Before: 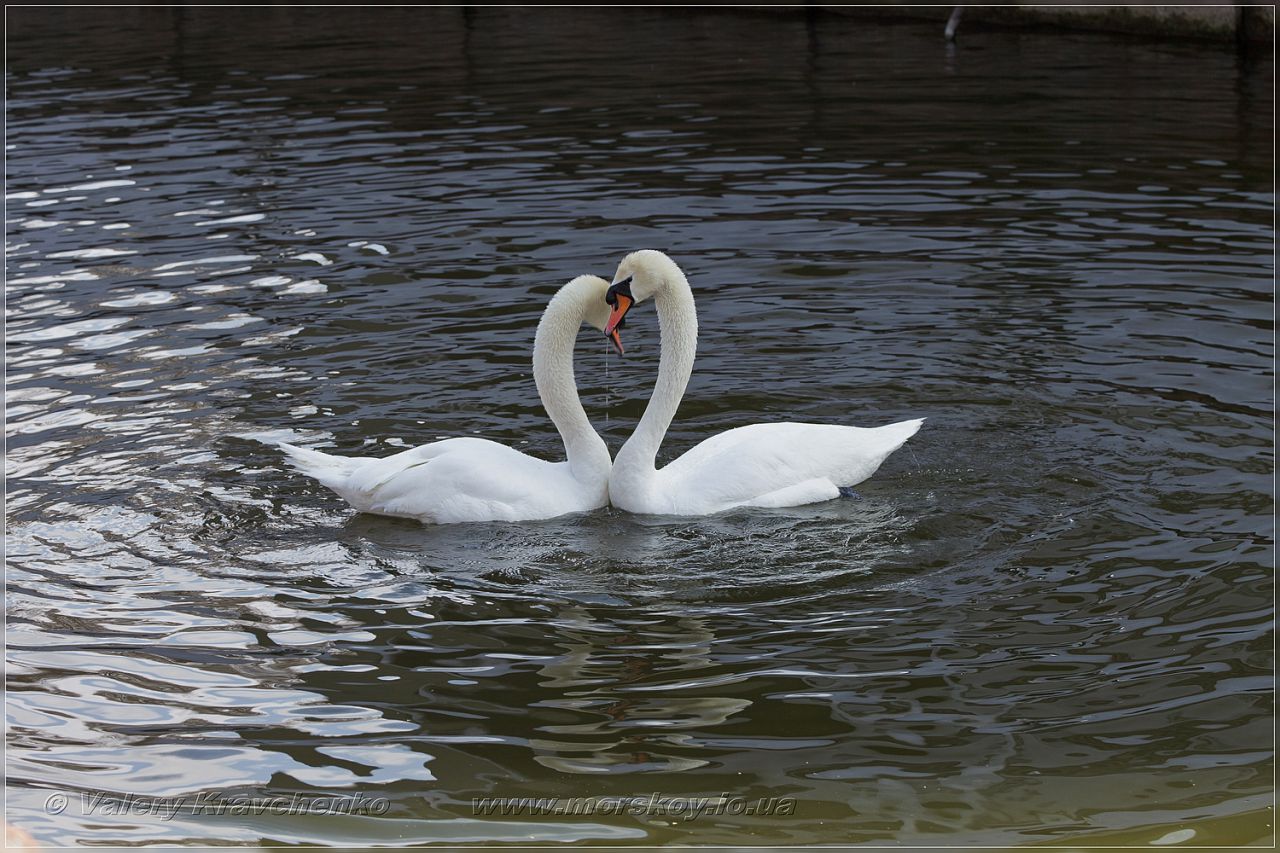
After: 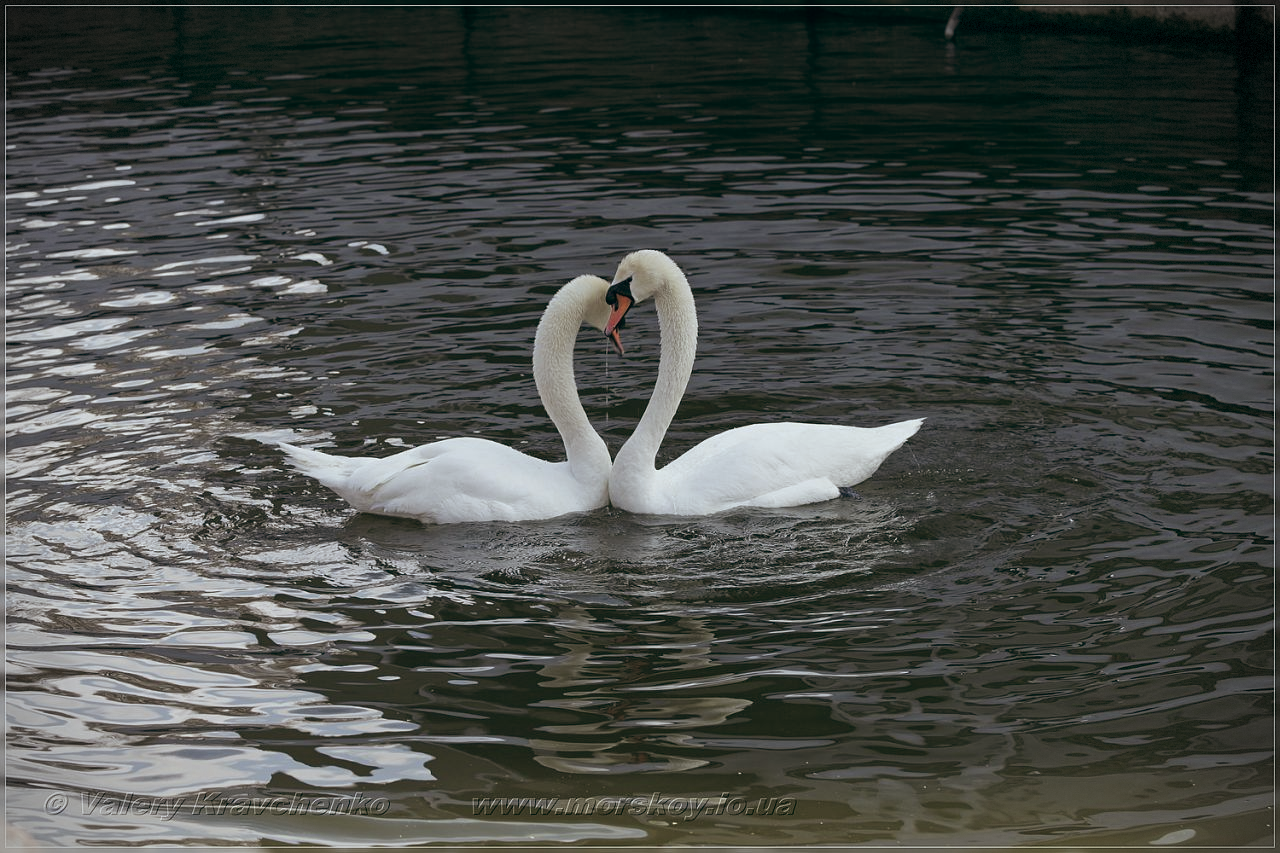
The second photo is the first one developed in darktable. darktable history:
color balance: lift [1, 0.994, 1.002, 1.006], gamma [0.957, 1.081, 1.016, 0.919], gain [0.97, 0.972, 1.01, 1.028], input saturation 91.06%, output saturation 79.8%
vignetting: dithering 8-bit output, unbound false
